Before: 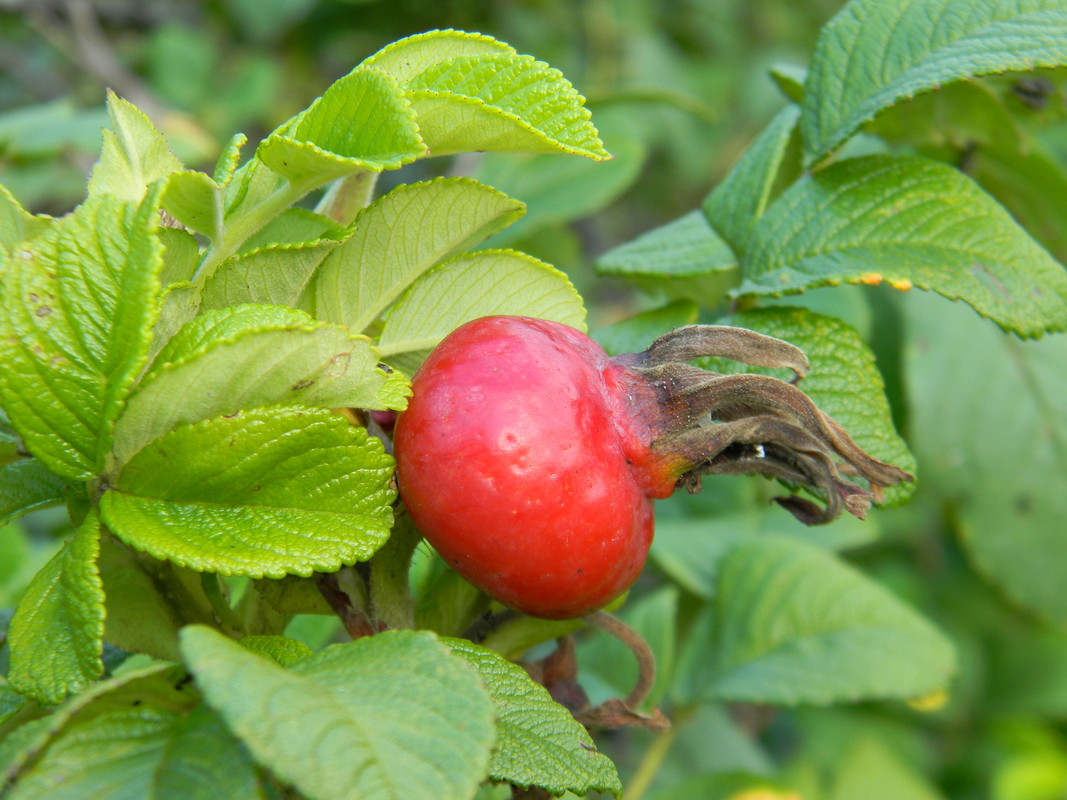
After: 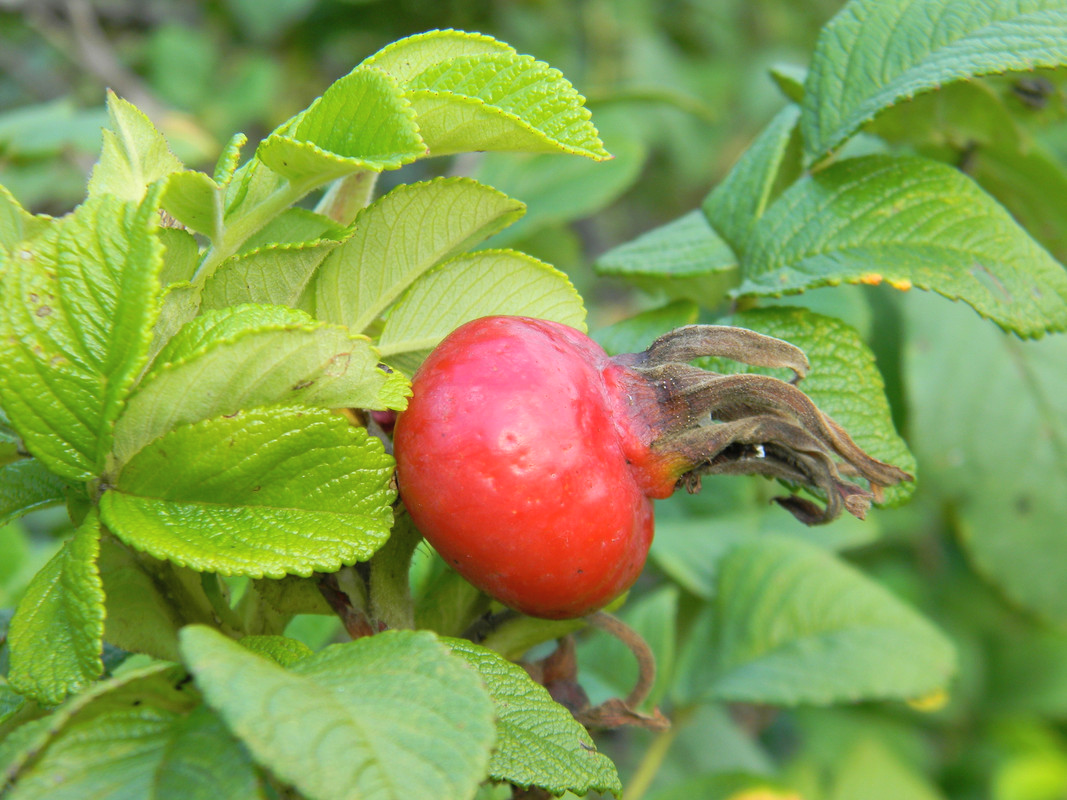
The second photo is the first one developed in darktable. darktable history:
exposure: compensate highlight preservation false
contrast brightness saturation: contrast 0.047, brightness 0.065, saturation 0.006
